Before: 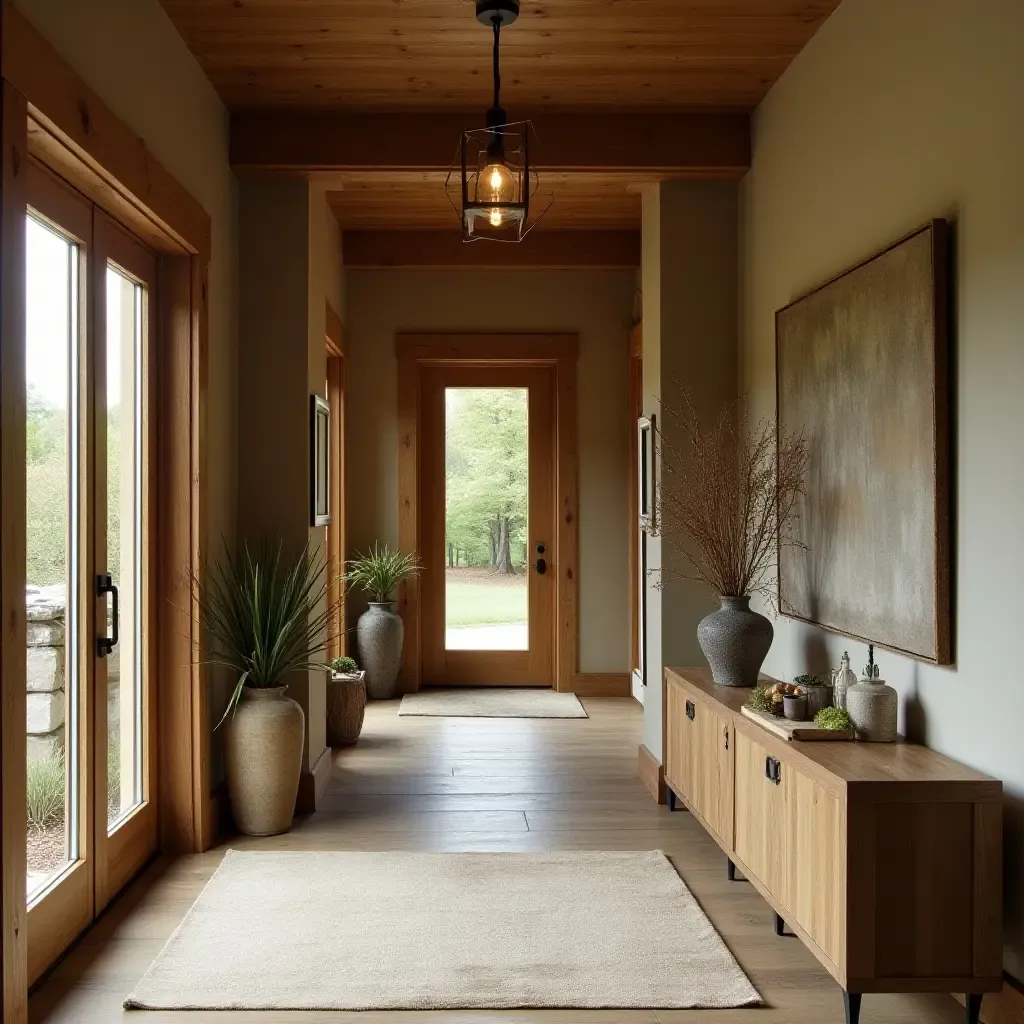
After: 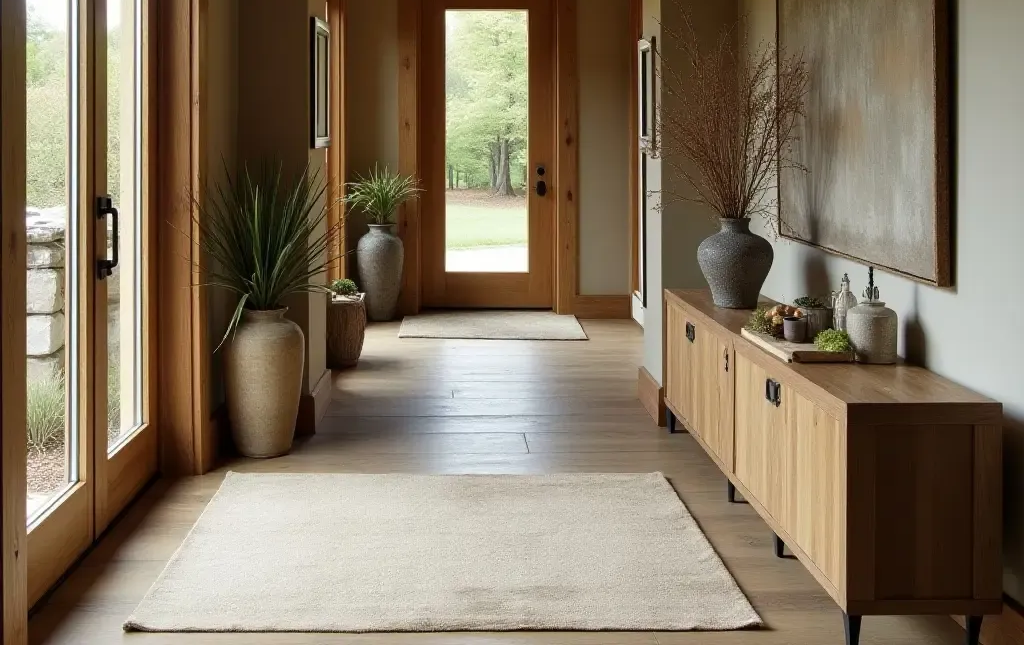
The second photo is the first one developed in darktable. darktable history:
crop and rotate: top 36.956%
